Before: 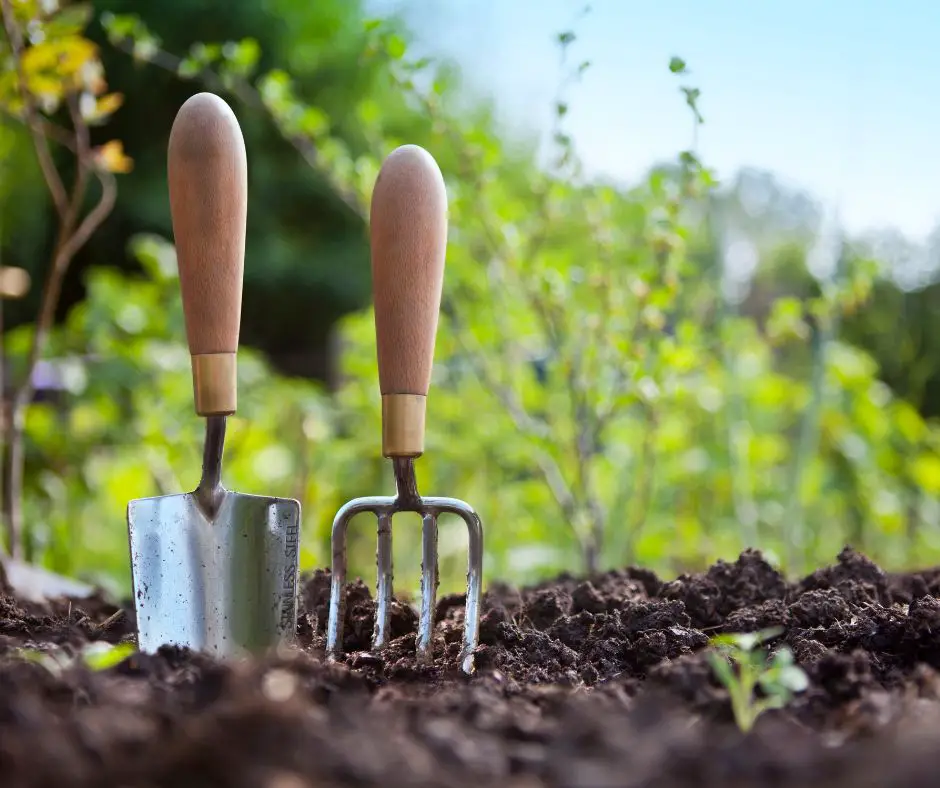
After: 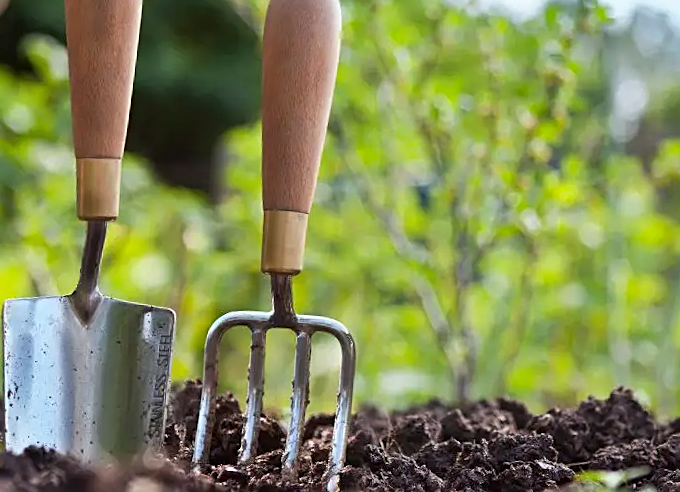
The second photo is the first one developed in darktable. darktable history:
shadows and highlights: low approximation 0.01, soften with gaussian
crop and rotate: angle -3.64°, left 9.822%, top 20.815%, right 12.459%, bottom 12.024%
sharpen: on, module defaults
